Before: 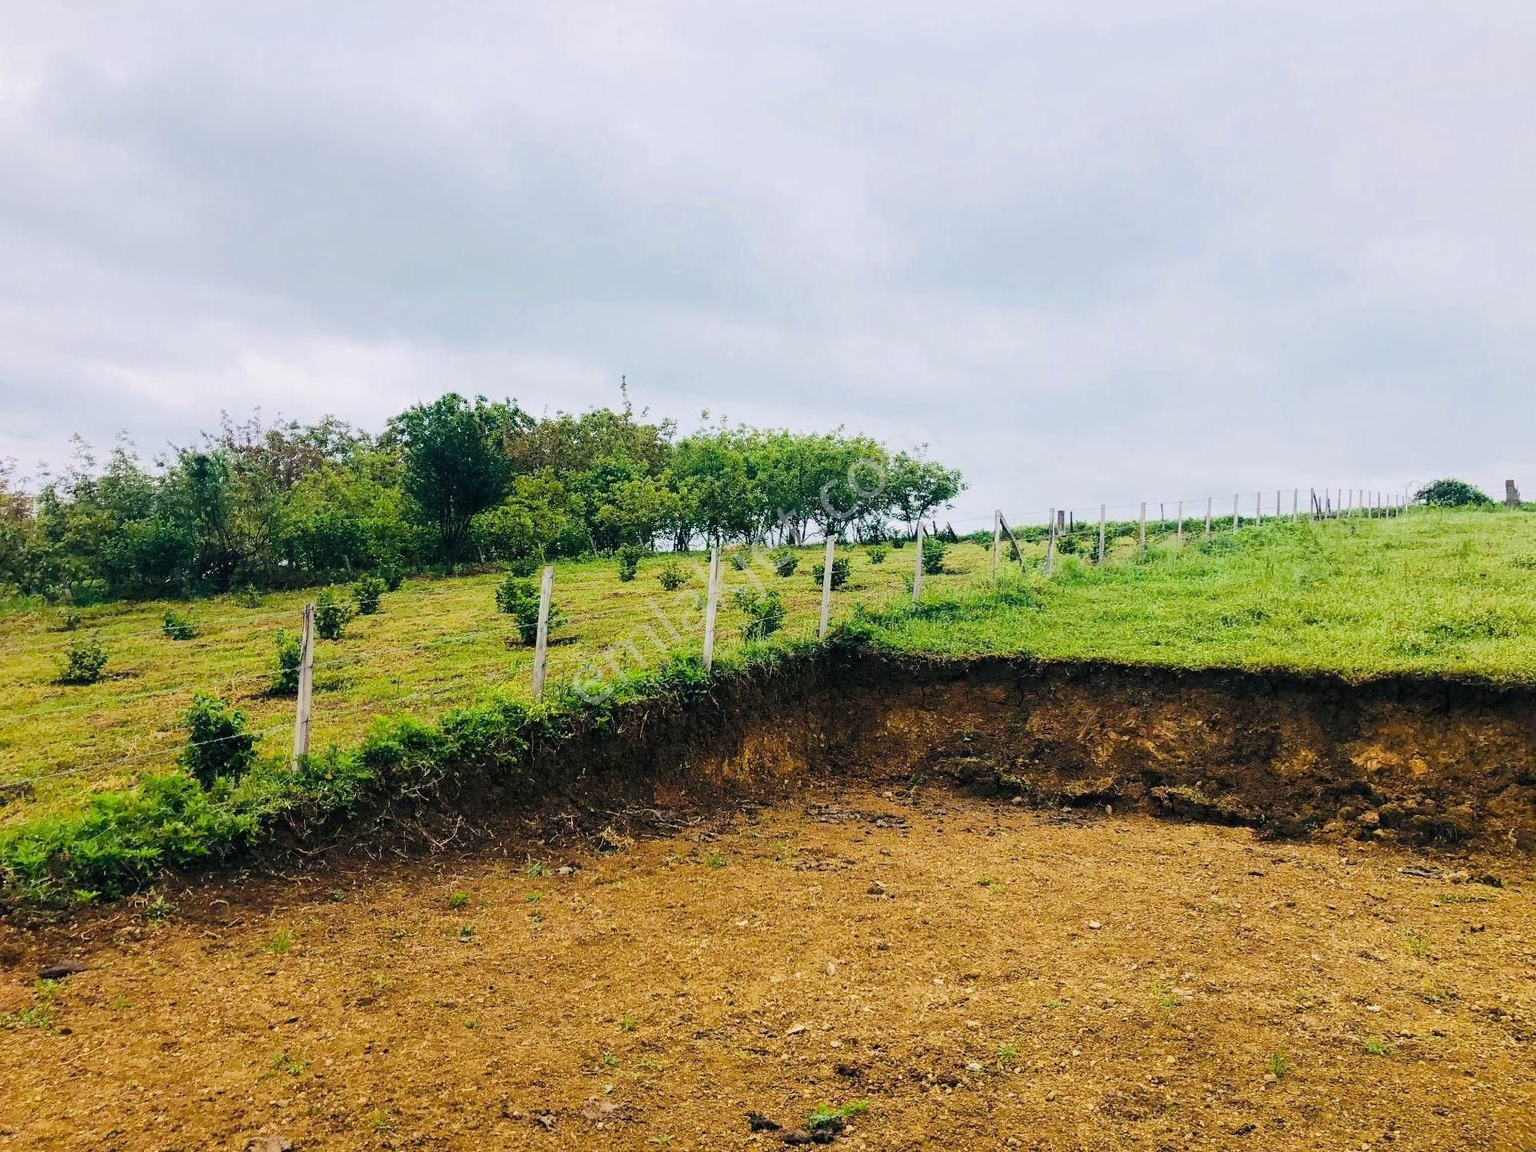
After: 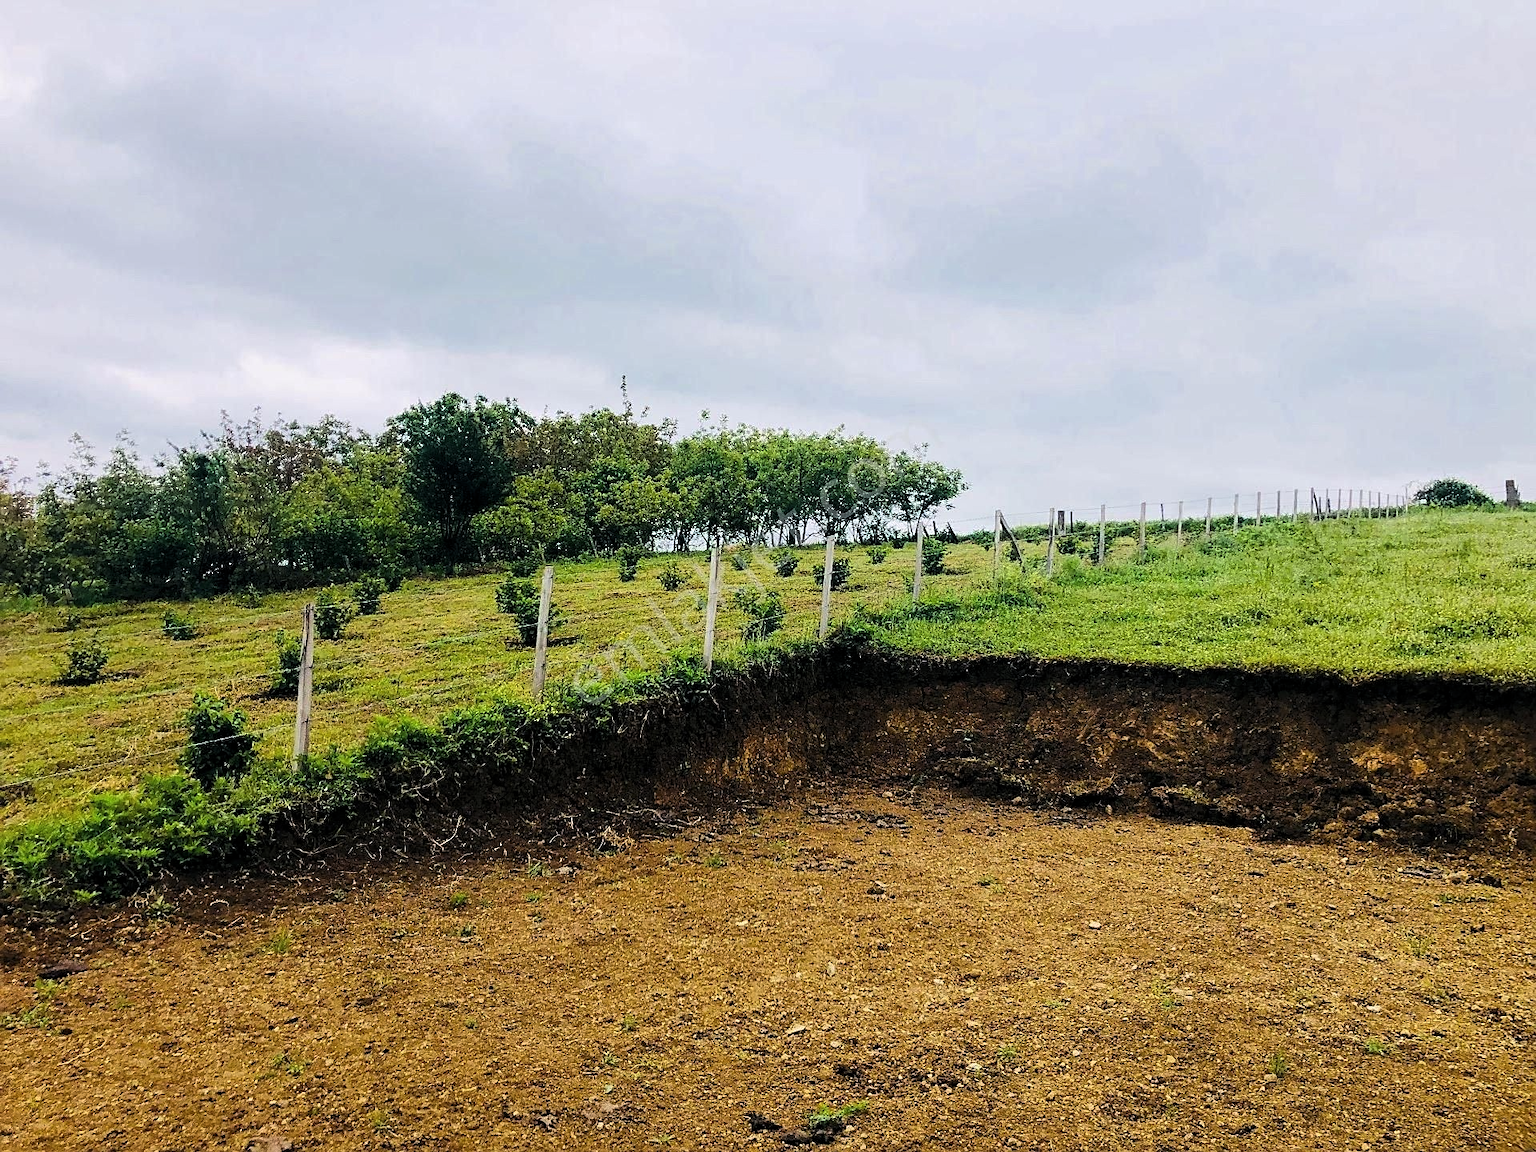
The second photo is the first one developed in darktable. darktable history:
levels: levels [0.029, 0.545, 0.971]
sharpen: radius 1.864, amount 0.398, threshold 1.271
